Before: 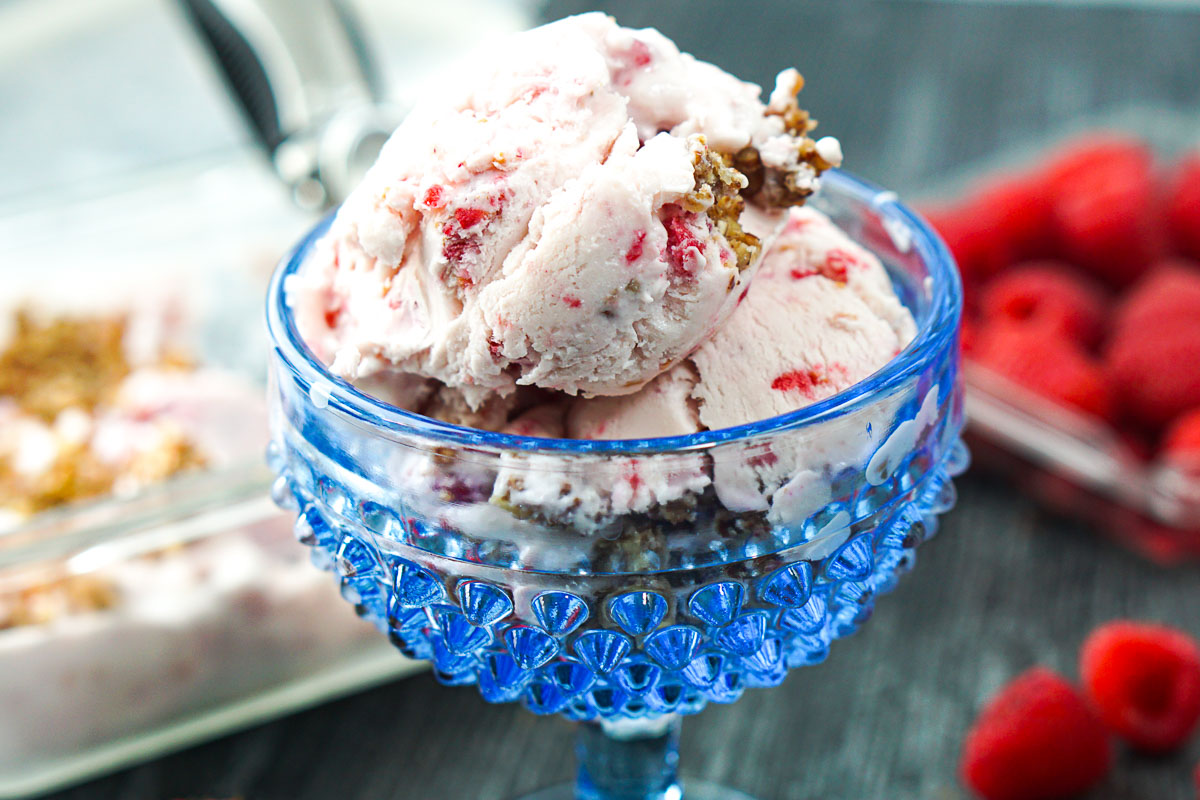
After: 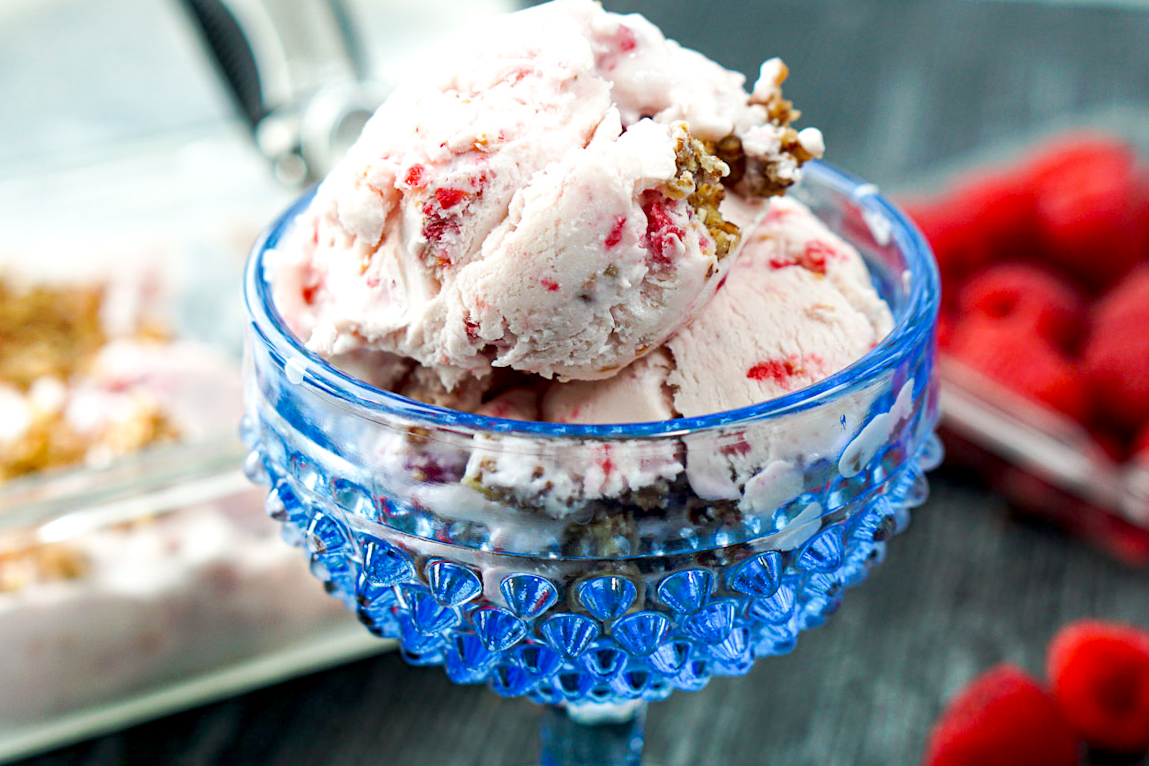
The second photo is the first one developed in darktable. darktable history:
crop and rotate: angle -1.69°
exposure: black level correction 0.009, exposure 0.014 EV, compensate highlight preservation false
